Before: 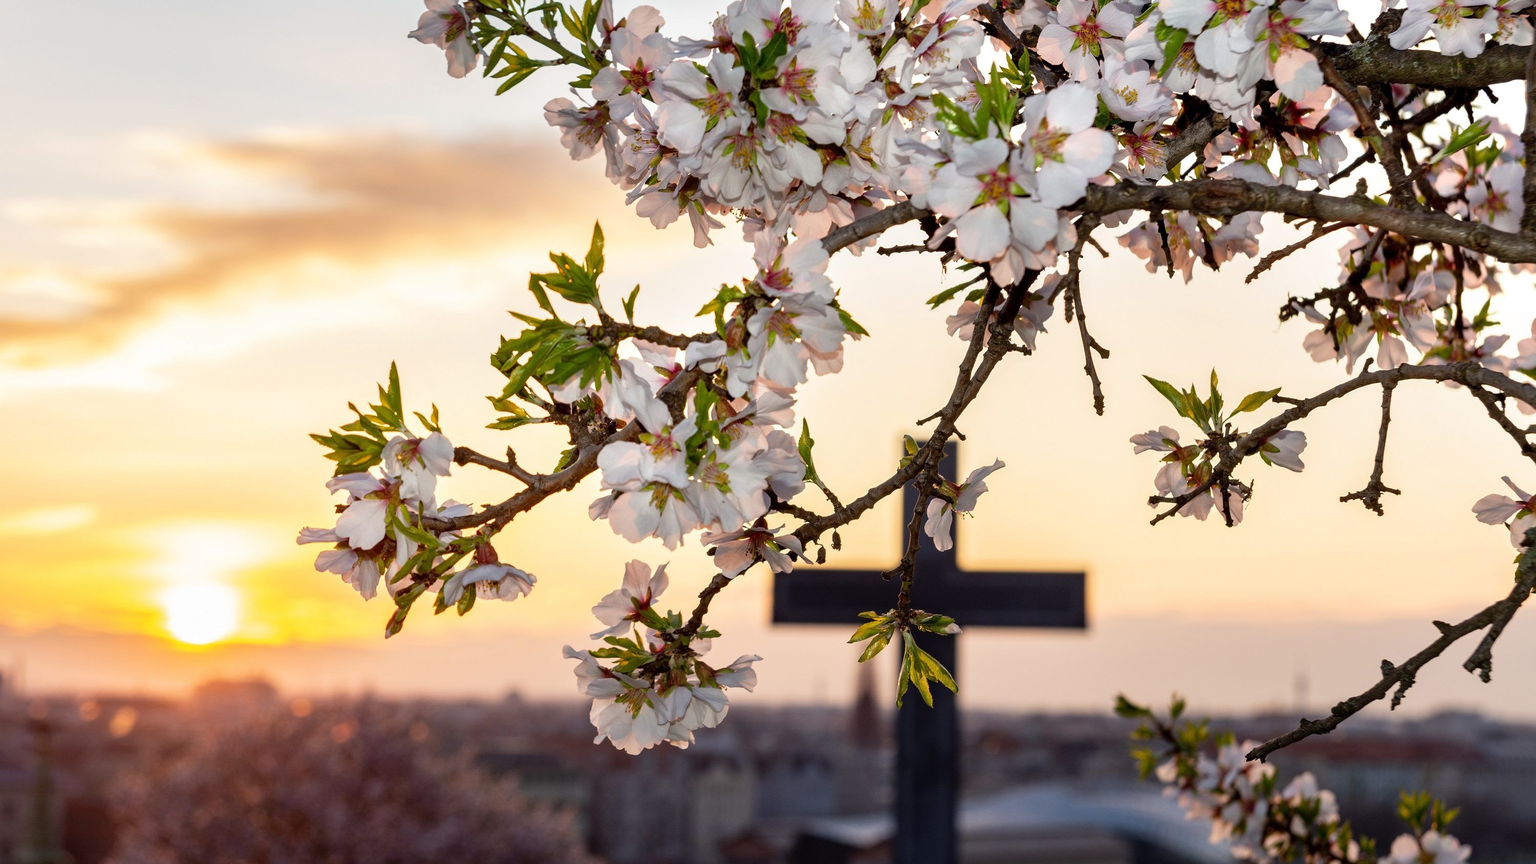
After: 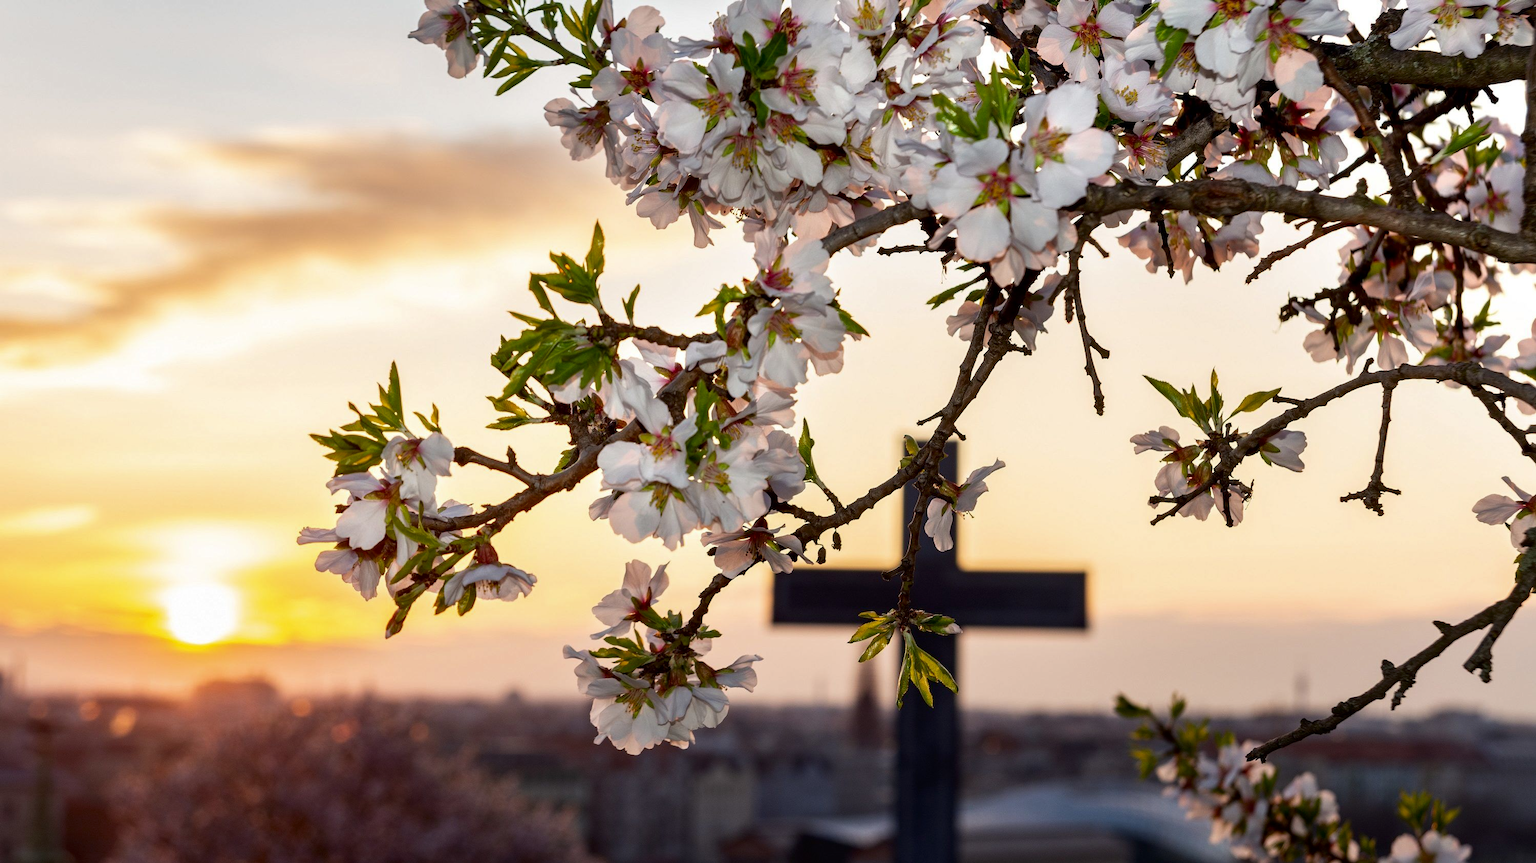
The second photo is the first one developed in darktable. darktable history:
contrast brightness saturation: brightness -0.096
